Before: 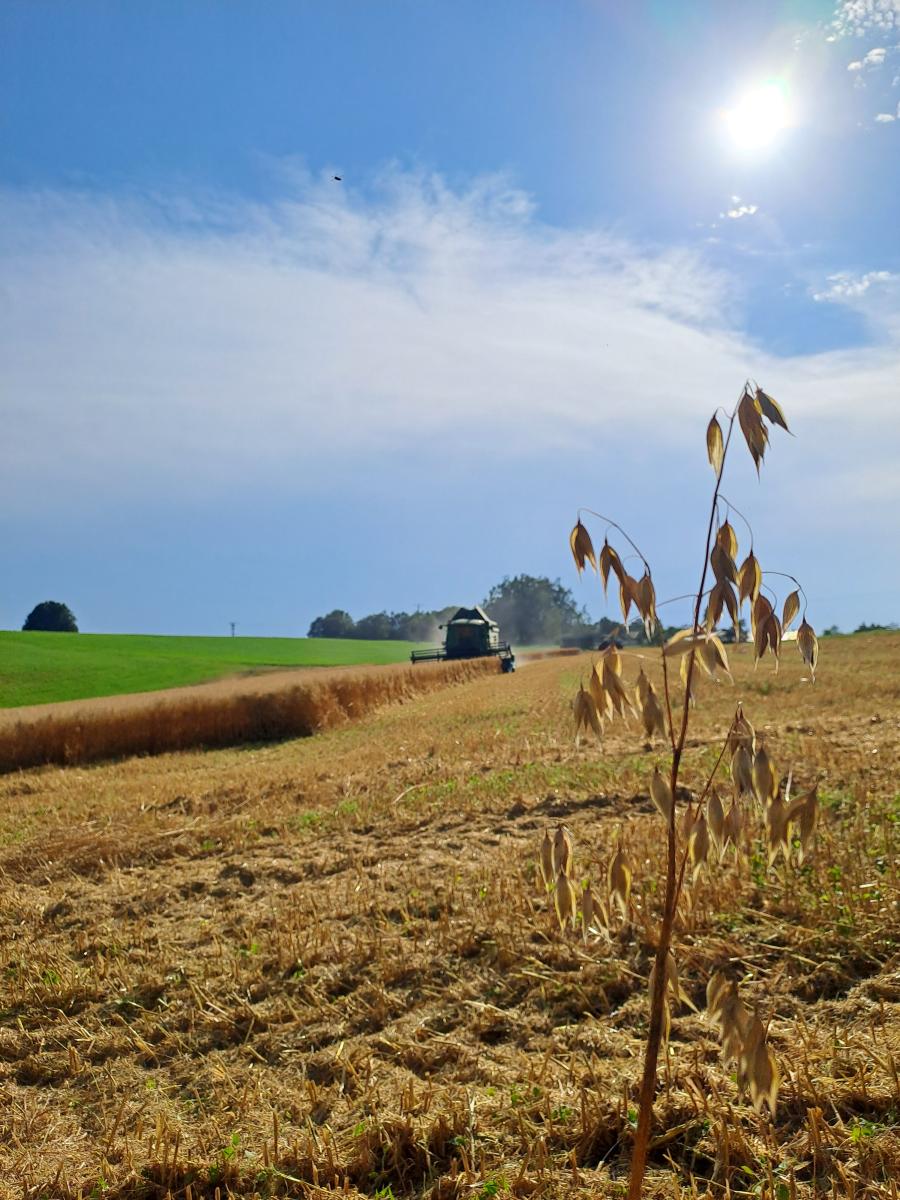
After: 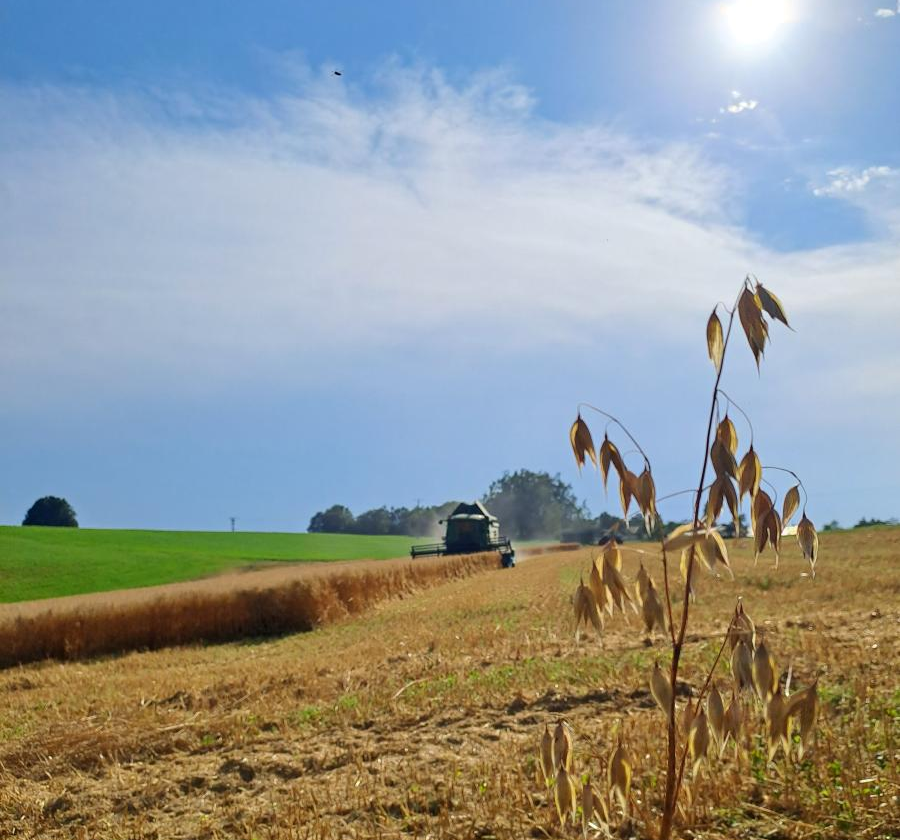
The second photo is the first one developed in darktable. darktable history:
crop and rotate: top 8.756%, bottom 21.195%
